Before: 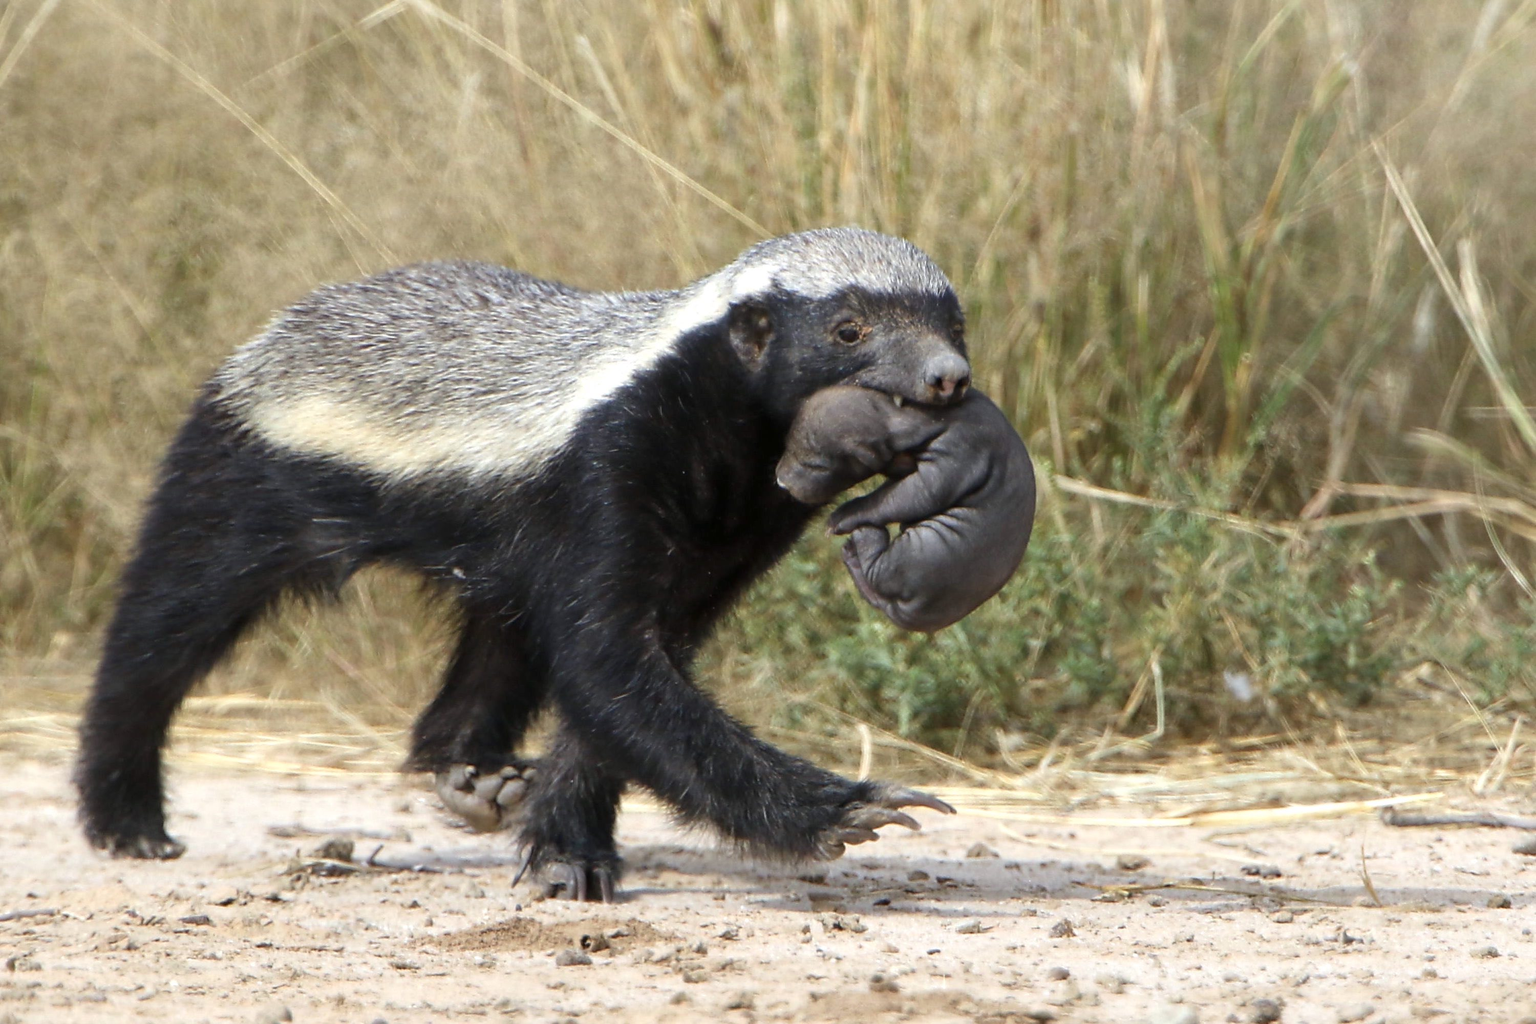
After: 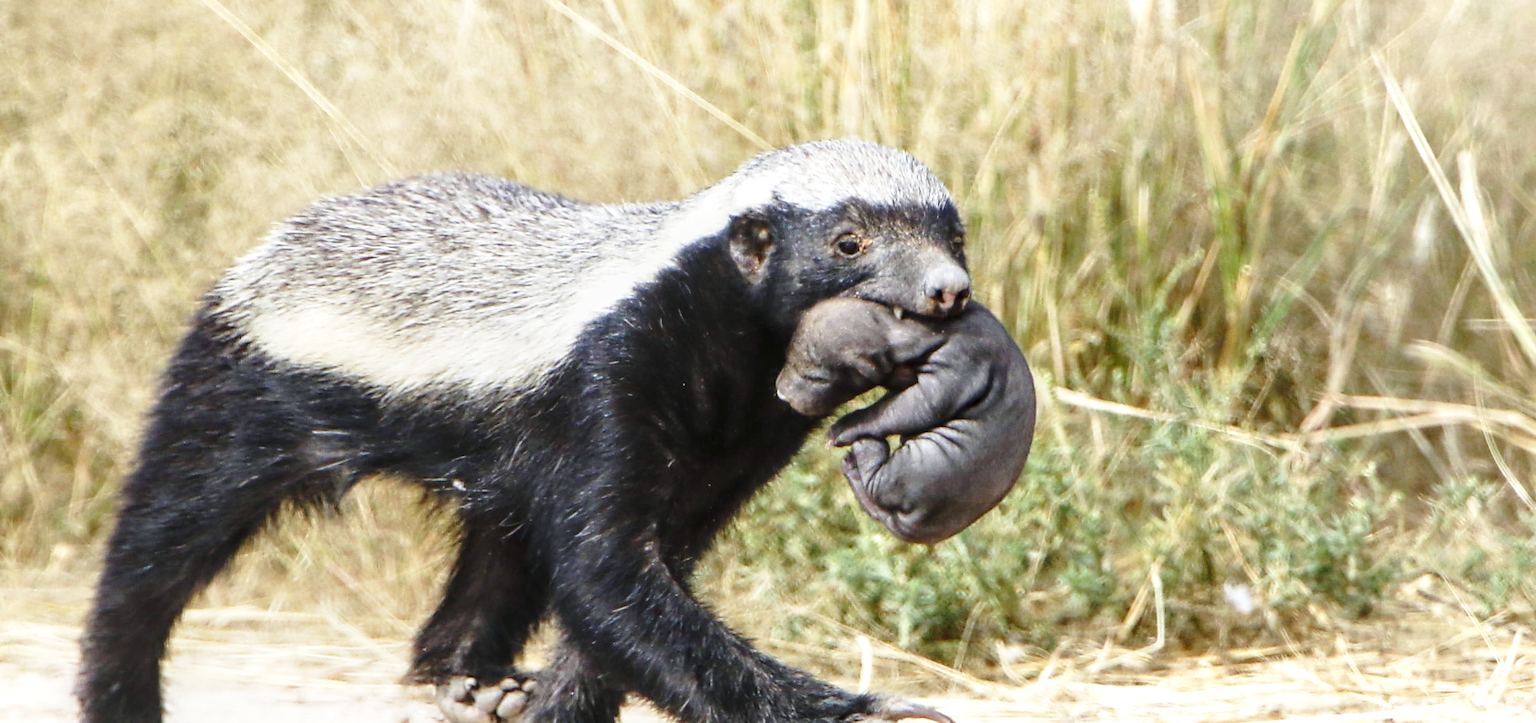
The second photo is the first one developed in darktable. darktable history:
crop and rotate: top 8.647%, bottom 20.649%
exposure: exposure 0.262 EV, compensate highlight preservation false
base curve: curves: ch0 [(0, 0) (0.028, 0.03) (0.121, 0.232) (0.46, 0.748) (0.859, 0.968) (1, 1)], preserve colors none
local contrast: on, module defaults
